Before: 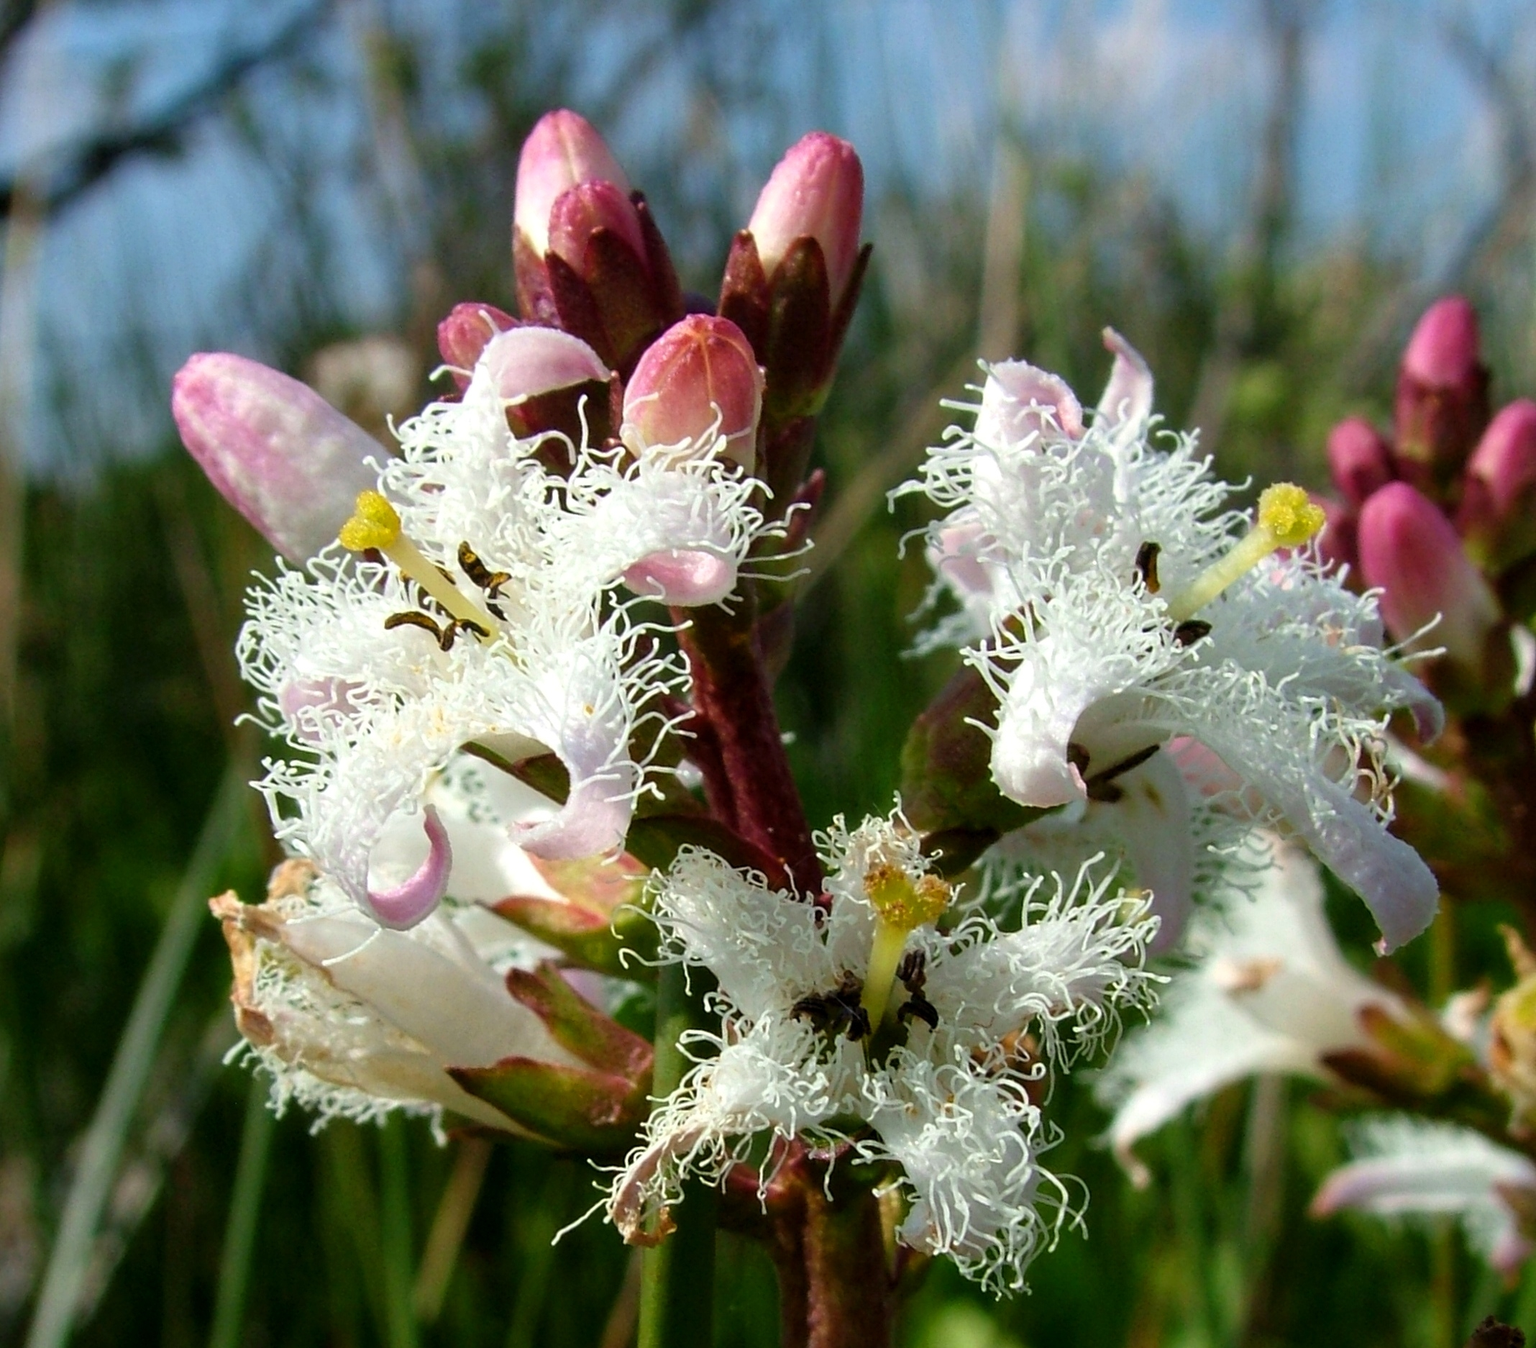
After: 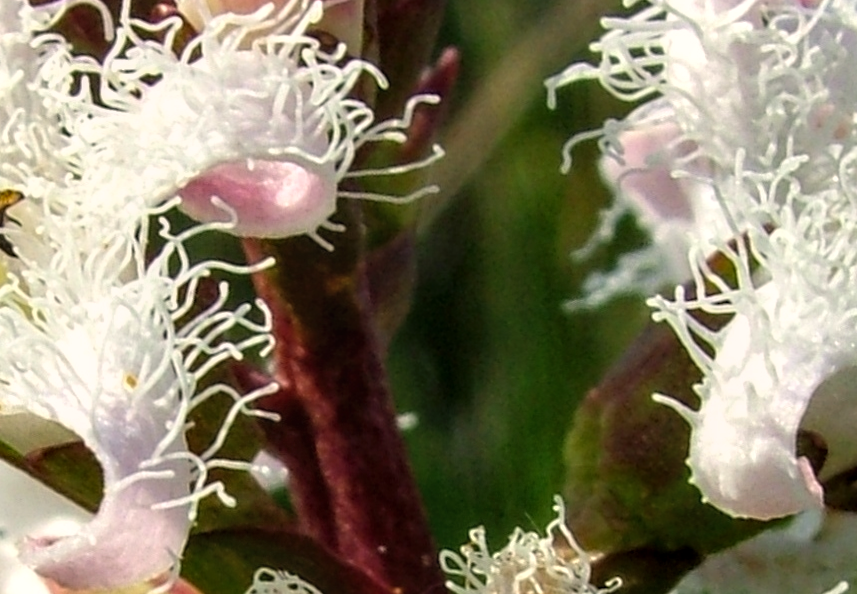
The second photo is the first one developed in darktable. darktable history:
crop: left 31.751%, top 32.172%, right 27.8%, bottom 35.83%
rotate and perspective: rotation 0.192°, lens shift (horizontal) -0.015, crop left 0.005, crop right 0.996, crop top 0.006, crop bottom 0.99
local contrast: on, module defaults
color correction: highlights a* 3.84, highlights b* 5.07
